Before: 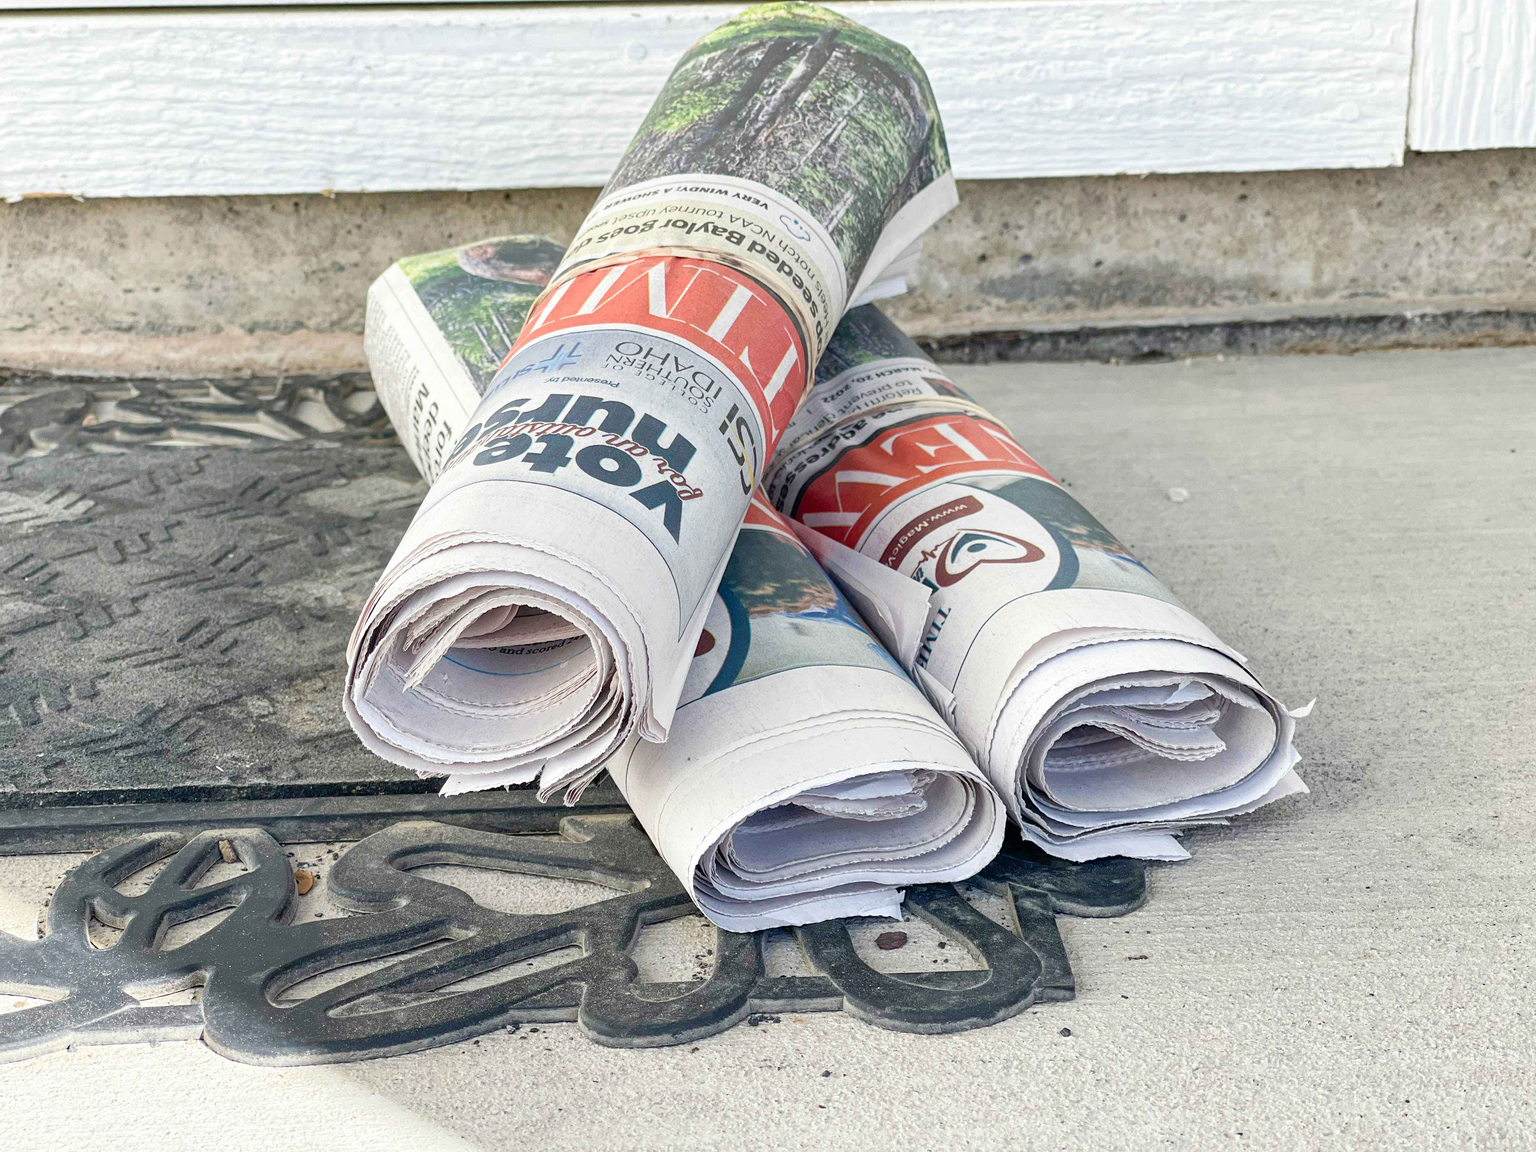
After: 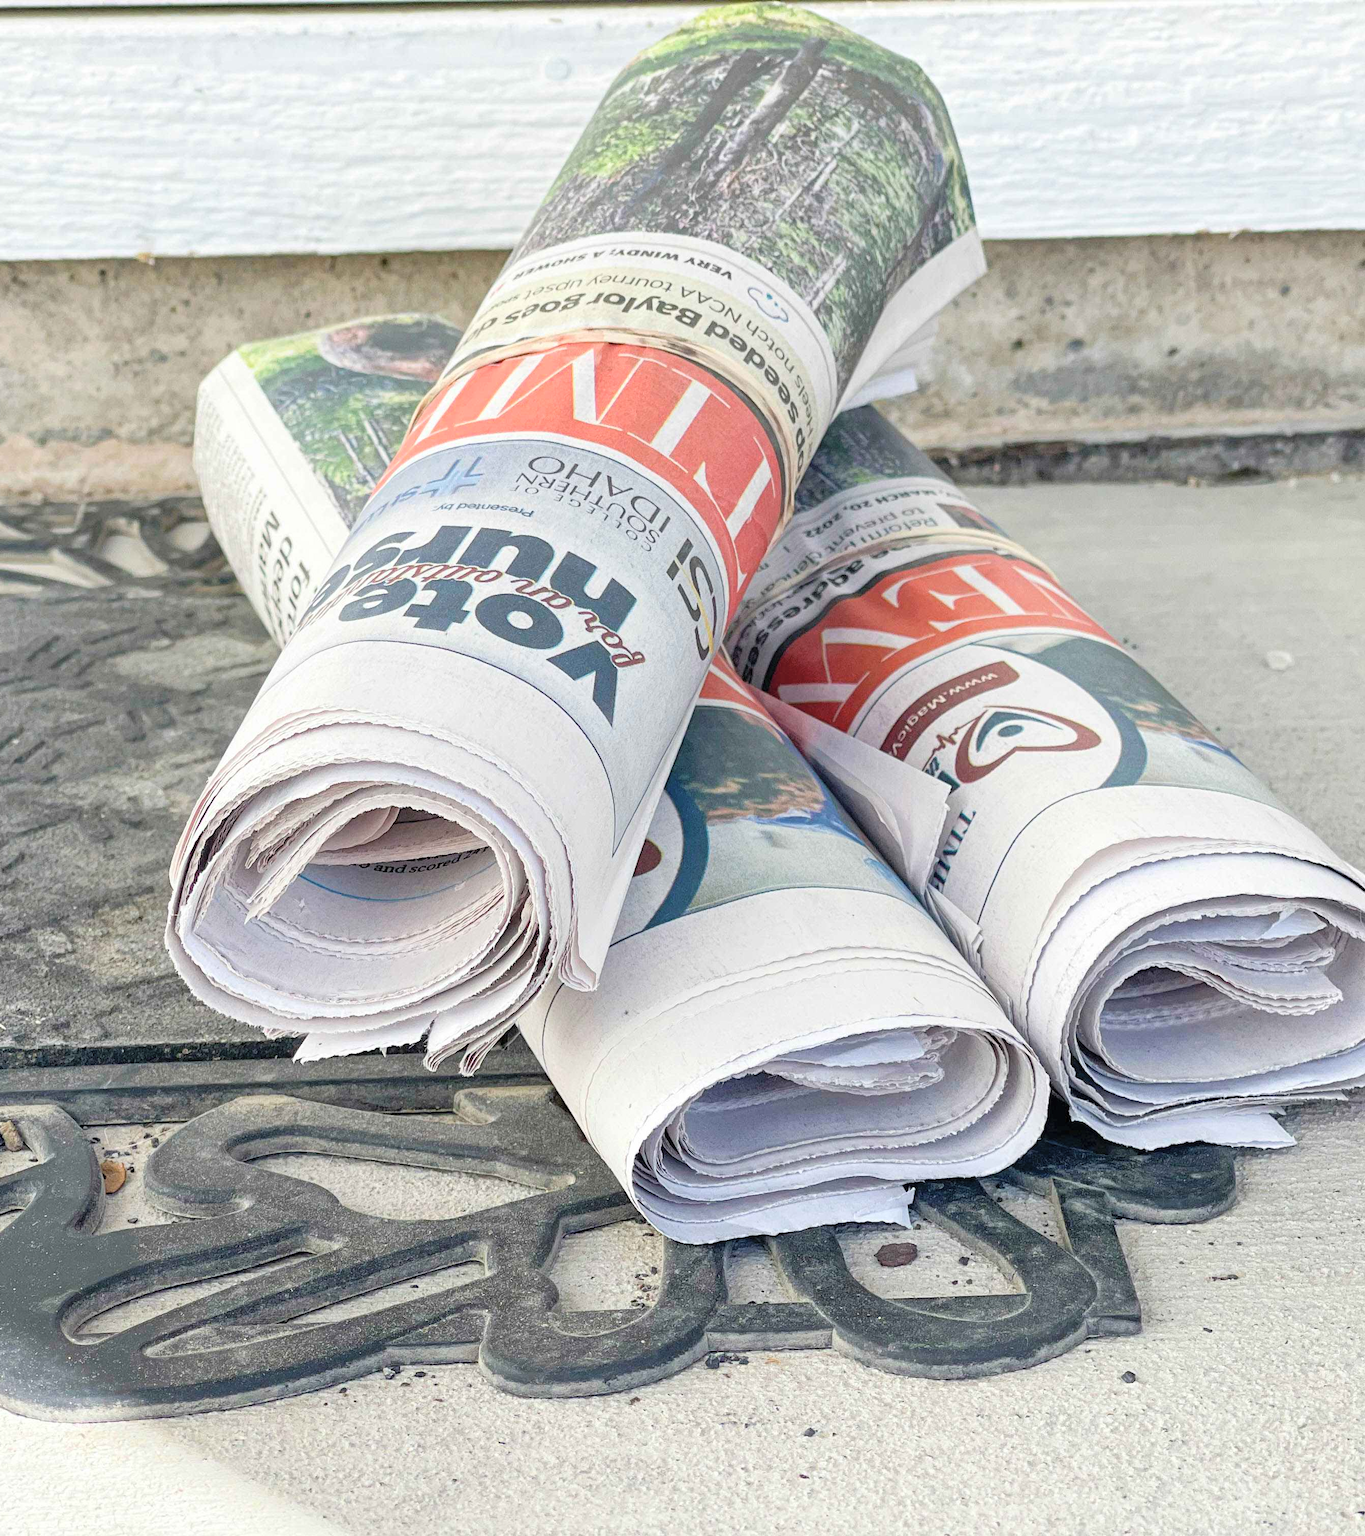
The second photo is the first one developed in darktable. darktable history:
crop and rotate: left 14.292%, right 19.041%
contrast brightness saturation: brightness 0.13
